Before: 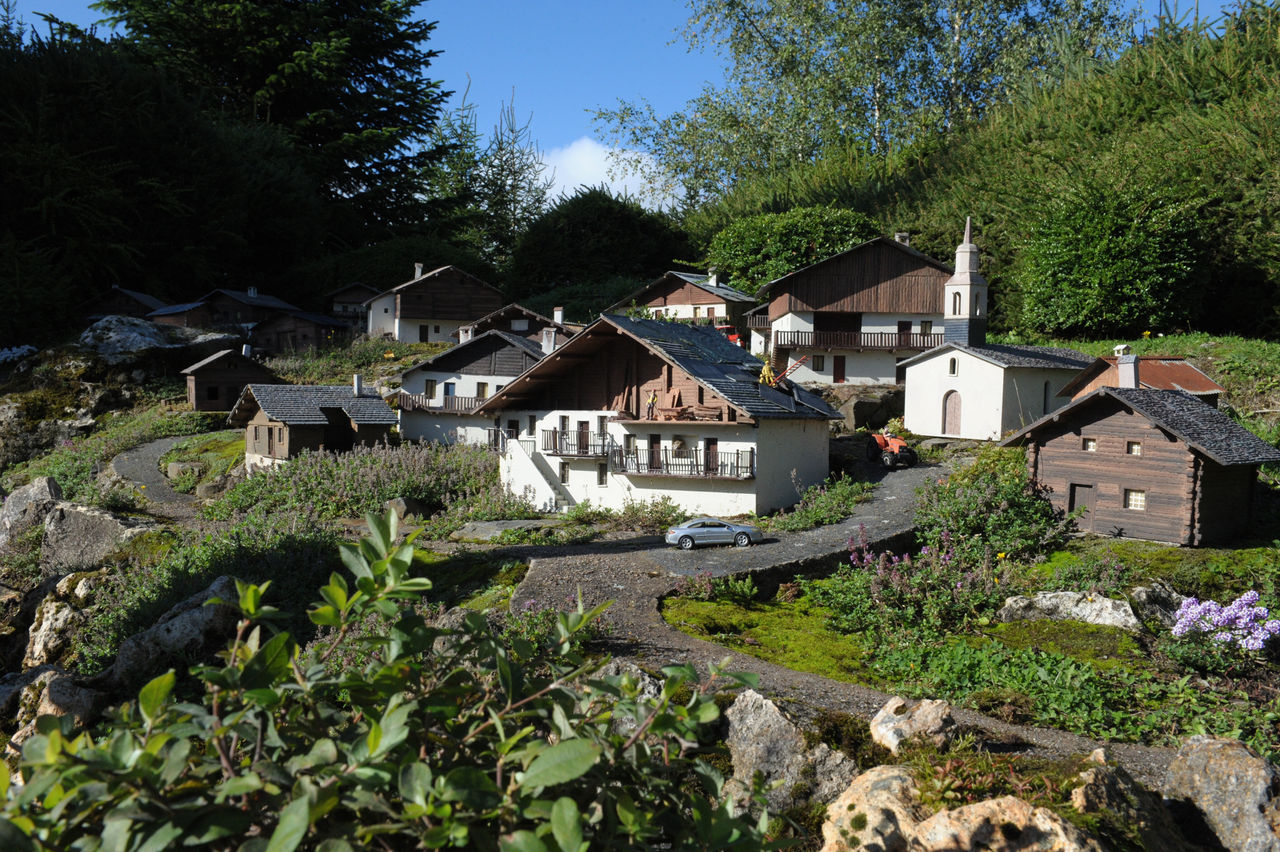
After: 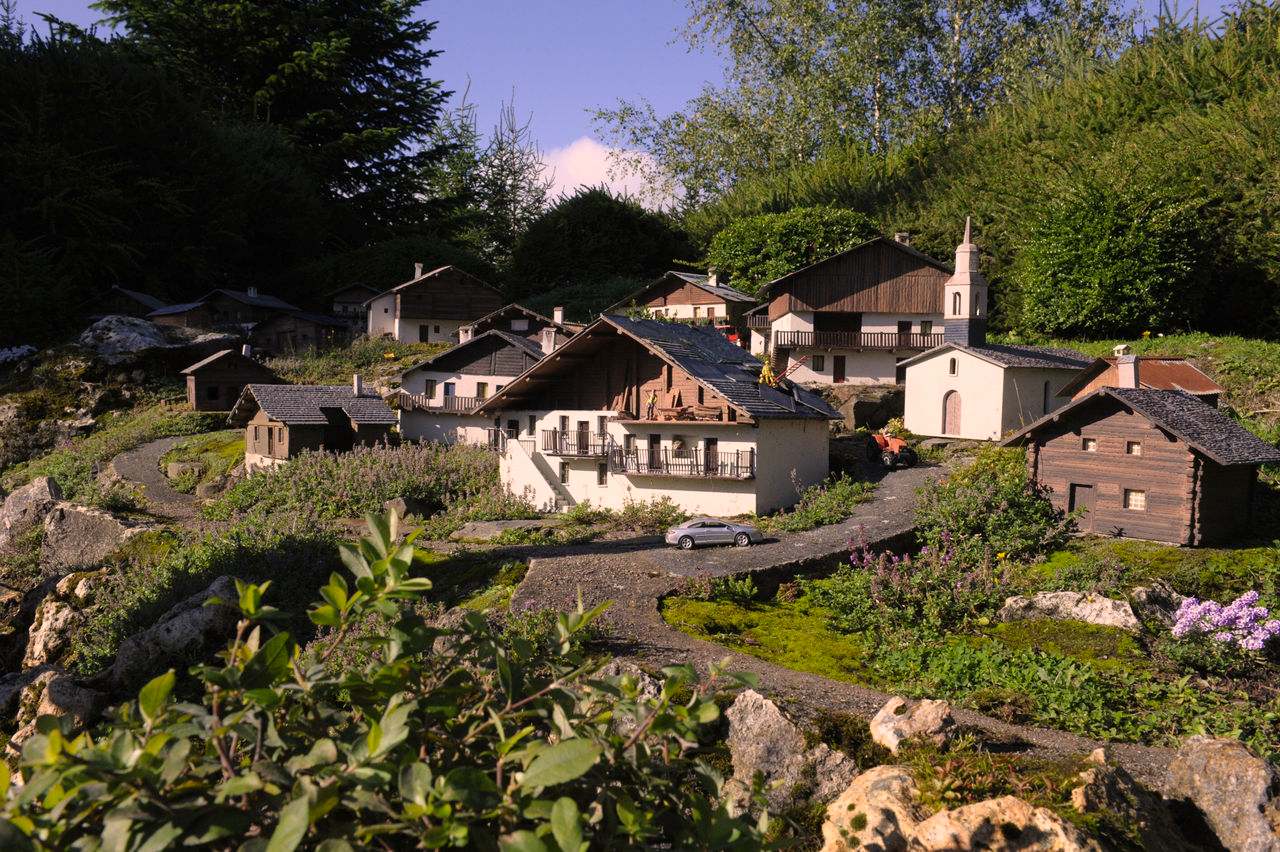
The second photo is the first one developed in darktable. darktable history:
white balance: red 0.976, blue 1.04
color correction: highlights a* 17.88, highlights b* 18.79
